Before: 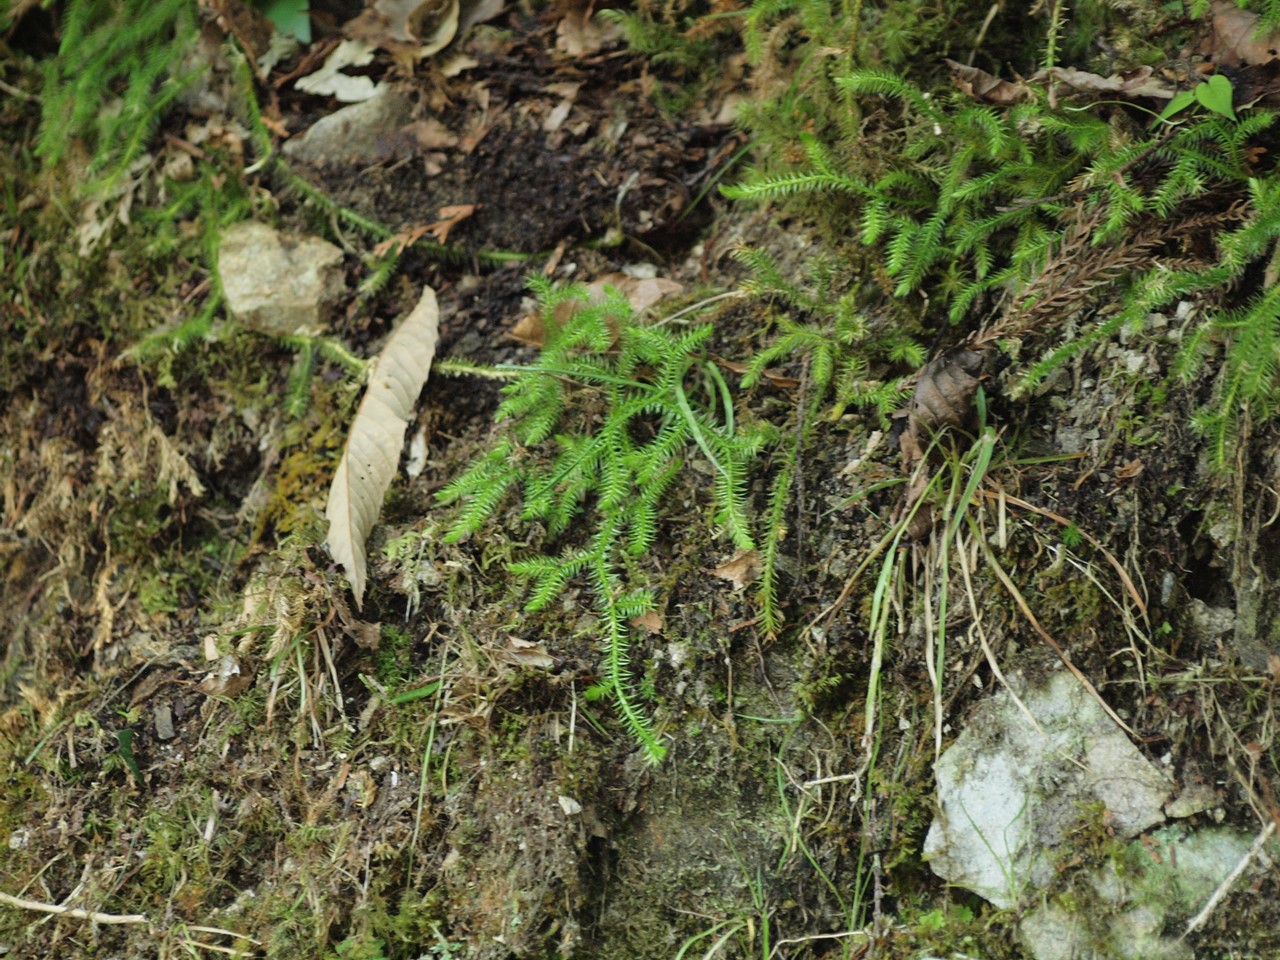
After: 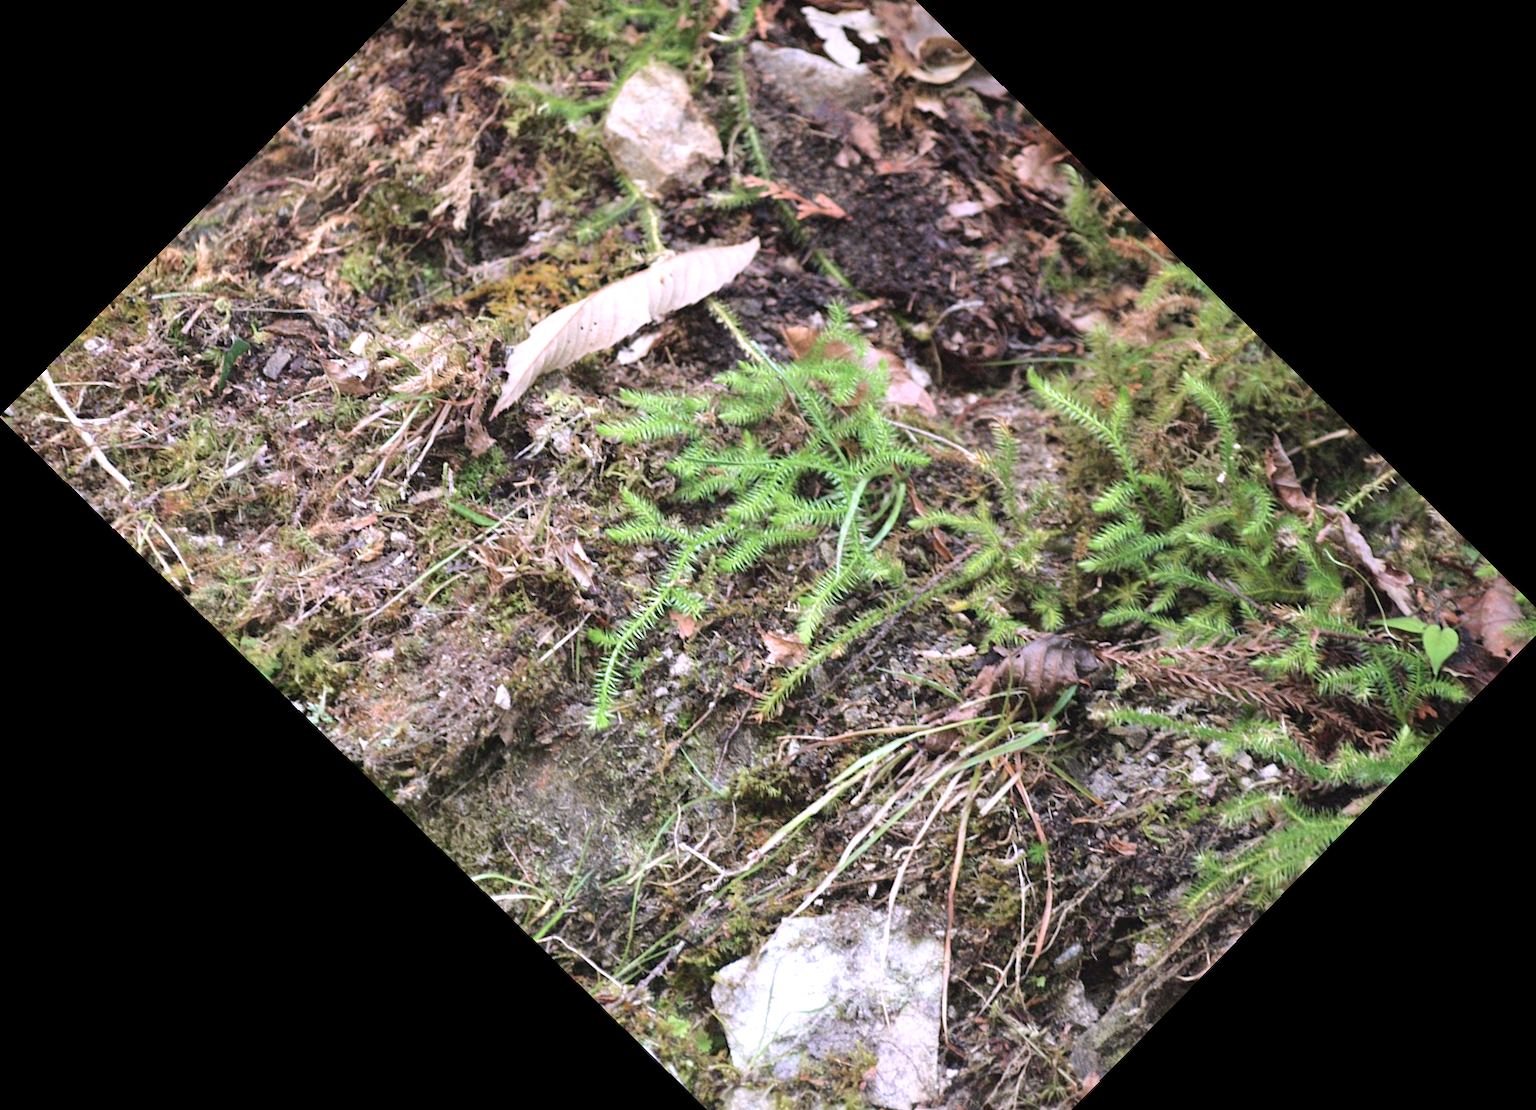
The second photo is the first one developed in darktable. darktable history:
exposure: exposure 0.752 EV, compensate highlight preservation false
crop and rotate: angle -44.39°, top 16.394%, right 0.797%, bottom 11.668%
levels: levels [0, 0.478, 1]
color correction: highlights a* 15.11, highlights b* -25.42
